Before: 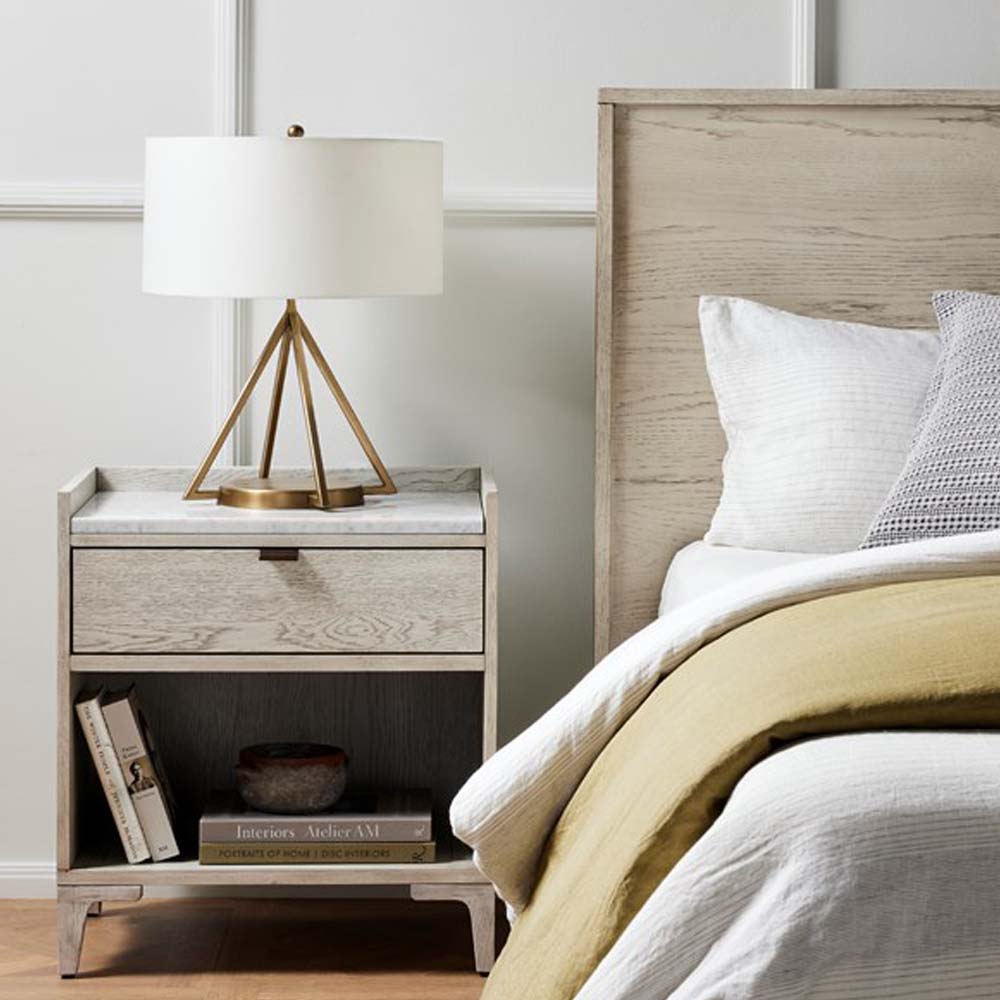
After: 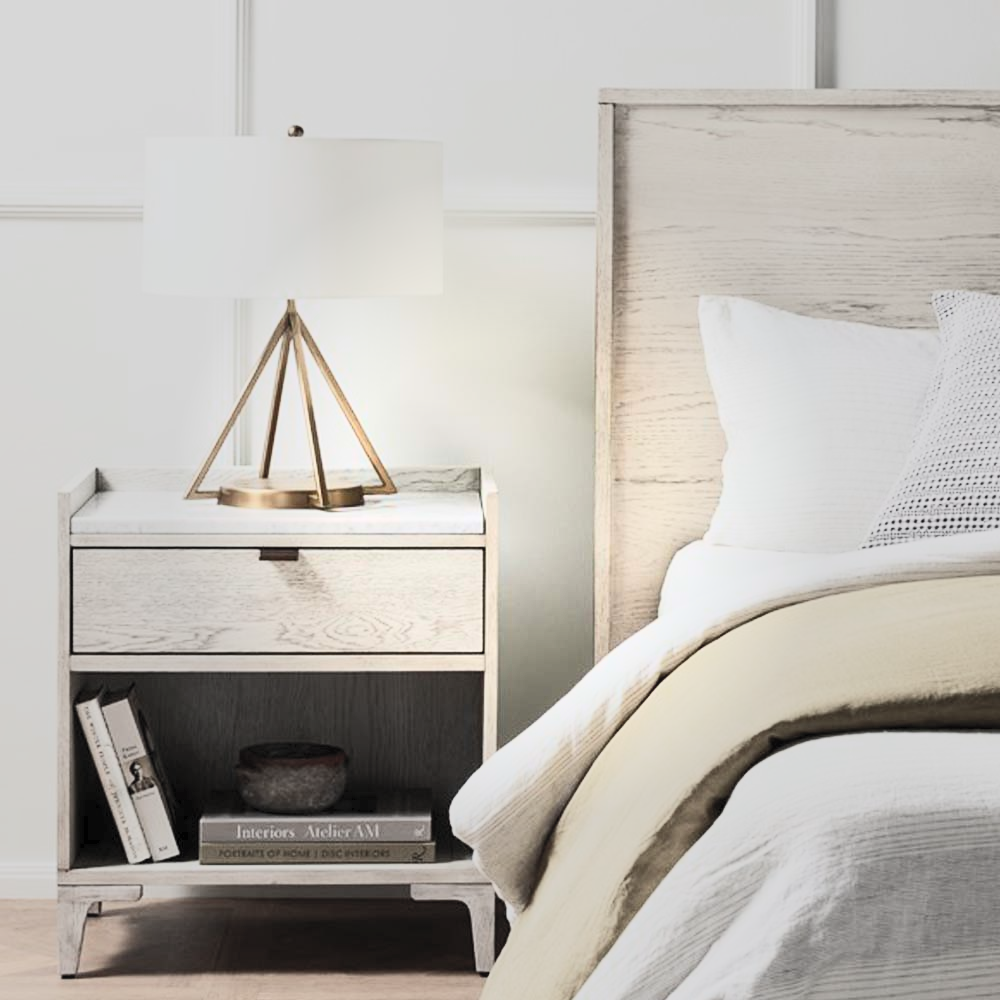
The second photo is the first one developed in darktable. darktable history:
contrast brightness saturation: contrast 0.381, brightness 0.536
local contrast: mode bilateral grid, contrast 100, coarseness 99, detail 89%, midtone range 0.2
vignetting: fall-off start 32.1%, fall-off radius 33.94%, brightness -0.288
